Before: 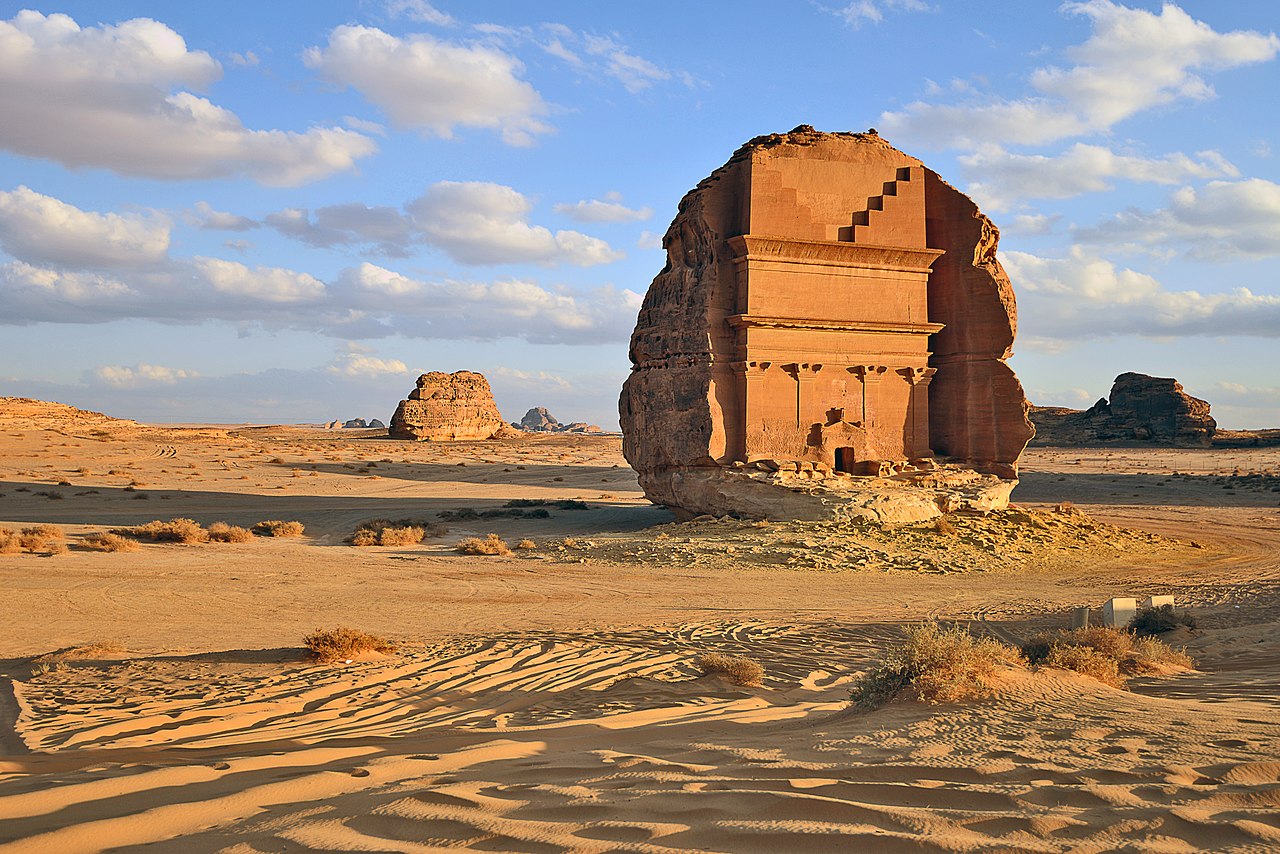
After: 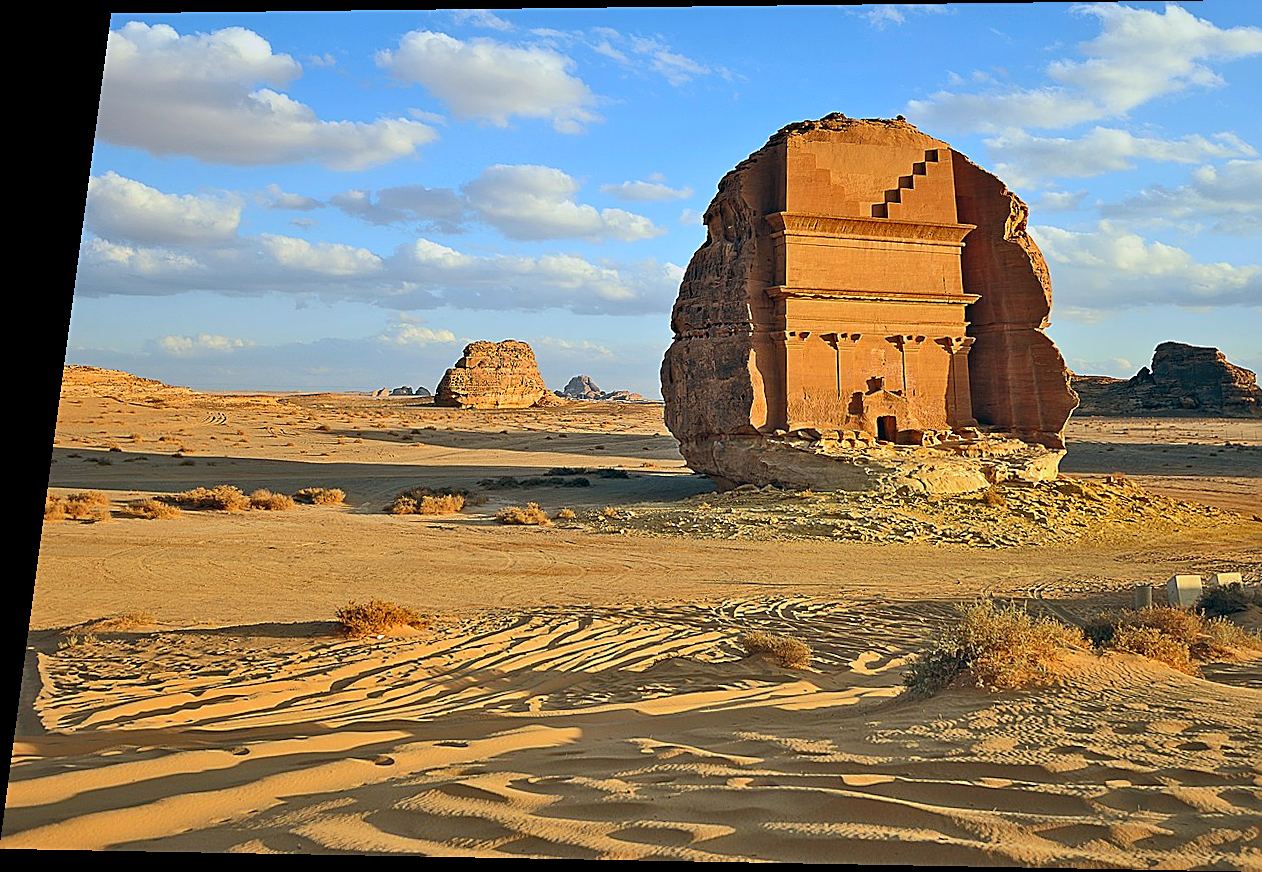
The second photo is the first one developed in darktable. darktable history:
white balance: red 0.983, blue 1.036
sharpen: on, module defaults
color correction: highlights a* -6.69, highlights b* 0.49
crop: right 9.509%, bottom 0.031%
exposure: compensate highlight preservation false
contrast brightness saturation: saturation 0.13
rotate and perspective: rotation 0.128°, lens shift (vertical) -0.181, lens shift (horizontal) -0.044, shear 0.001, automatic cropping off
